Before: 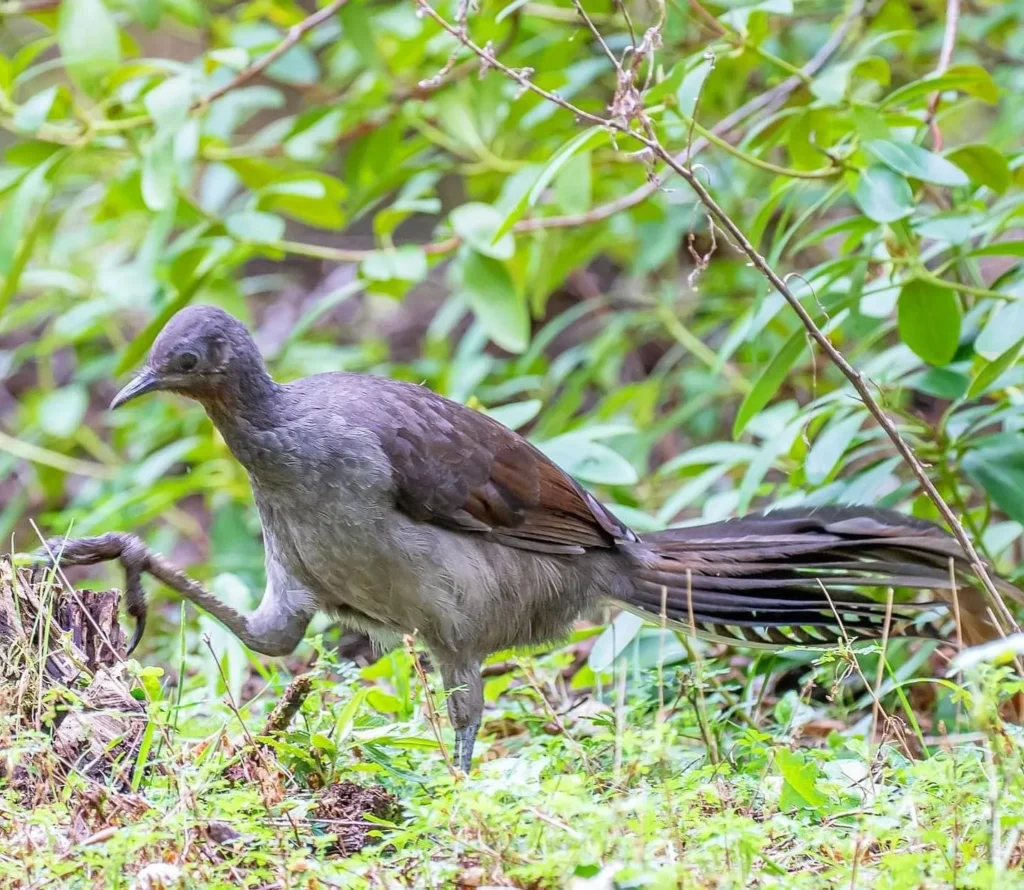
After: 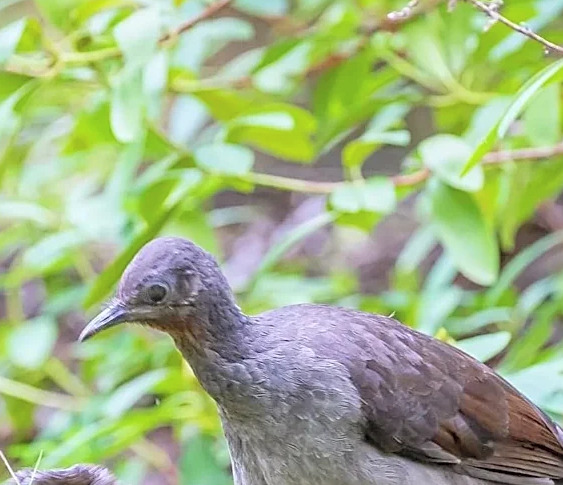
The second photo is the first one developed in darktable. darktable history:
crop and rotate: left 3.055%, top 7.708%, right 41.945%, bottom 37.709%
sharpen: amount 0.5
contrast brightness saturation: brightness 0.143
tone equalizer: edges refinement/feathering 500, mask exposure compensation -1.57 EV, preserve details no
